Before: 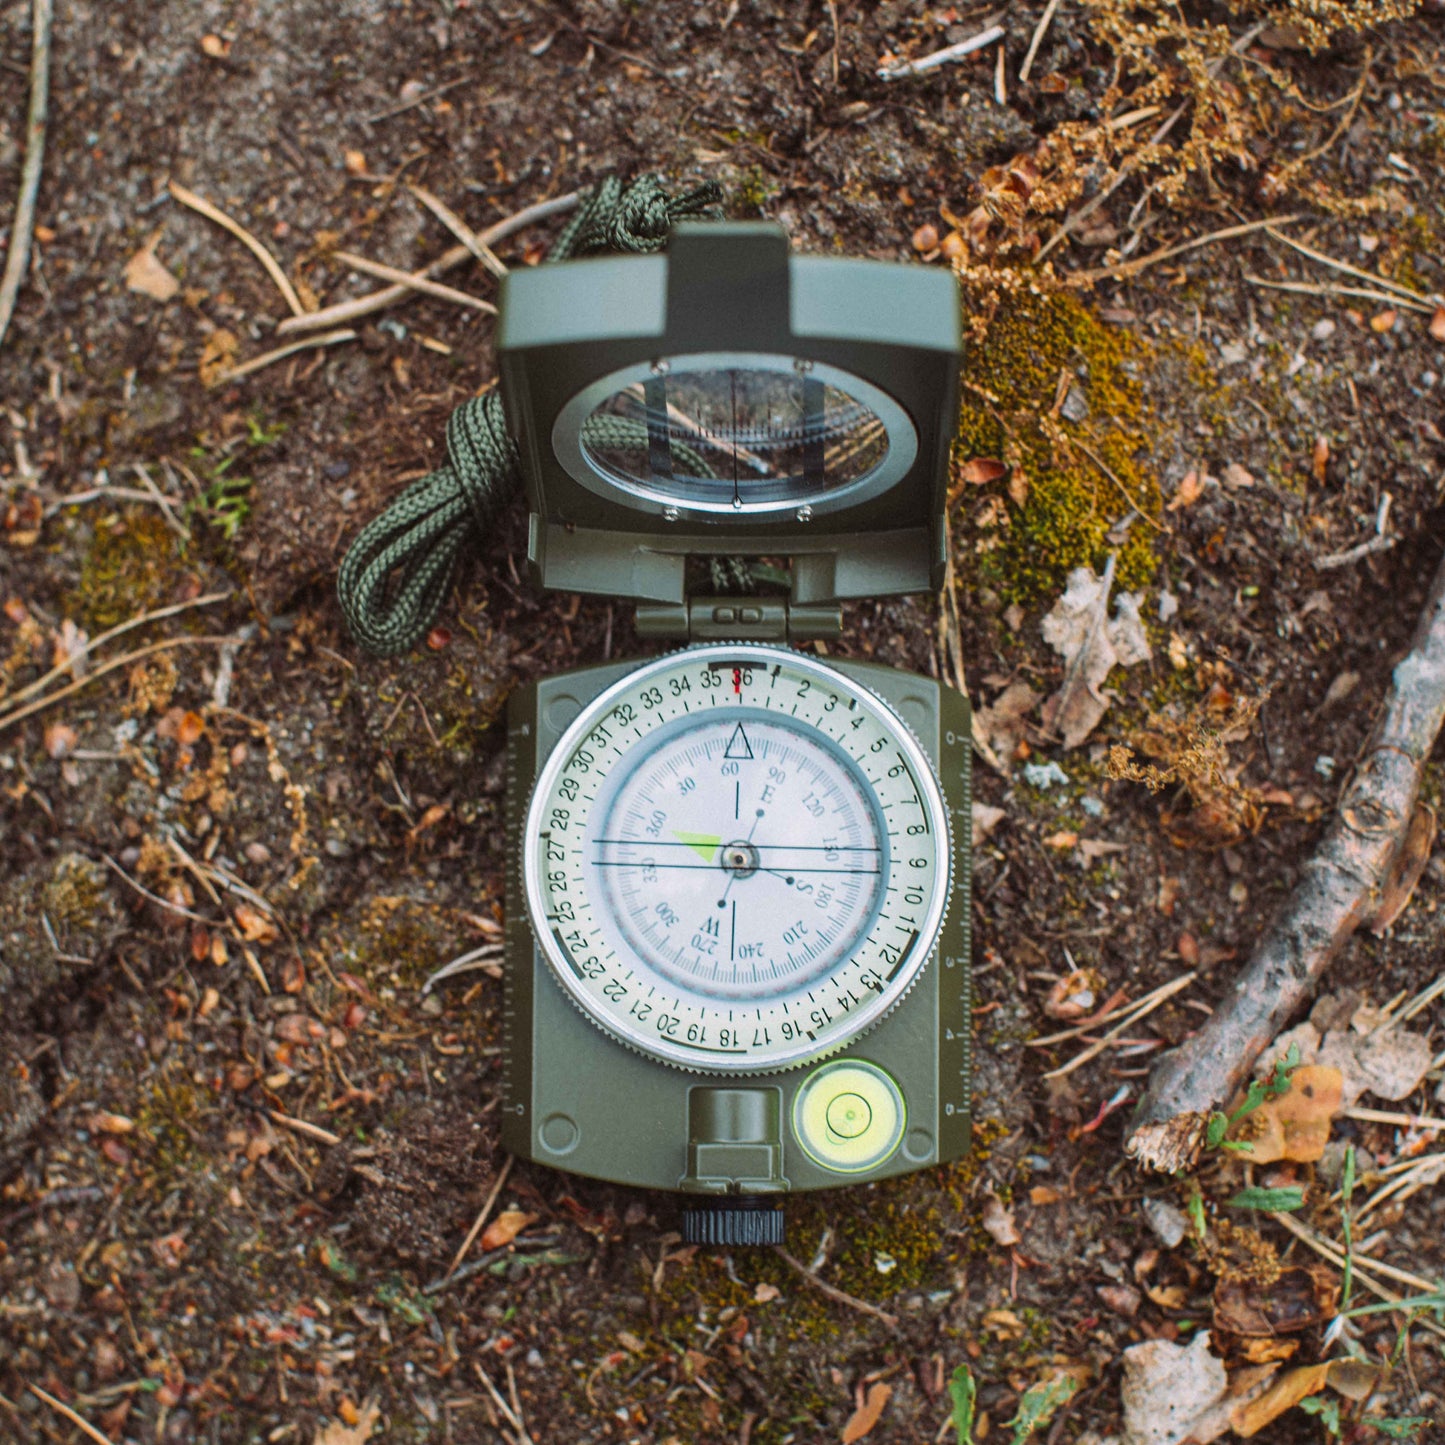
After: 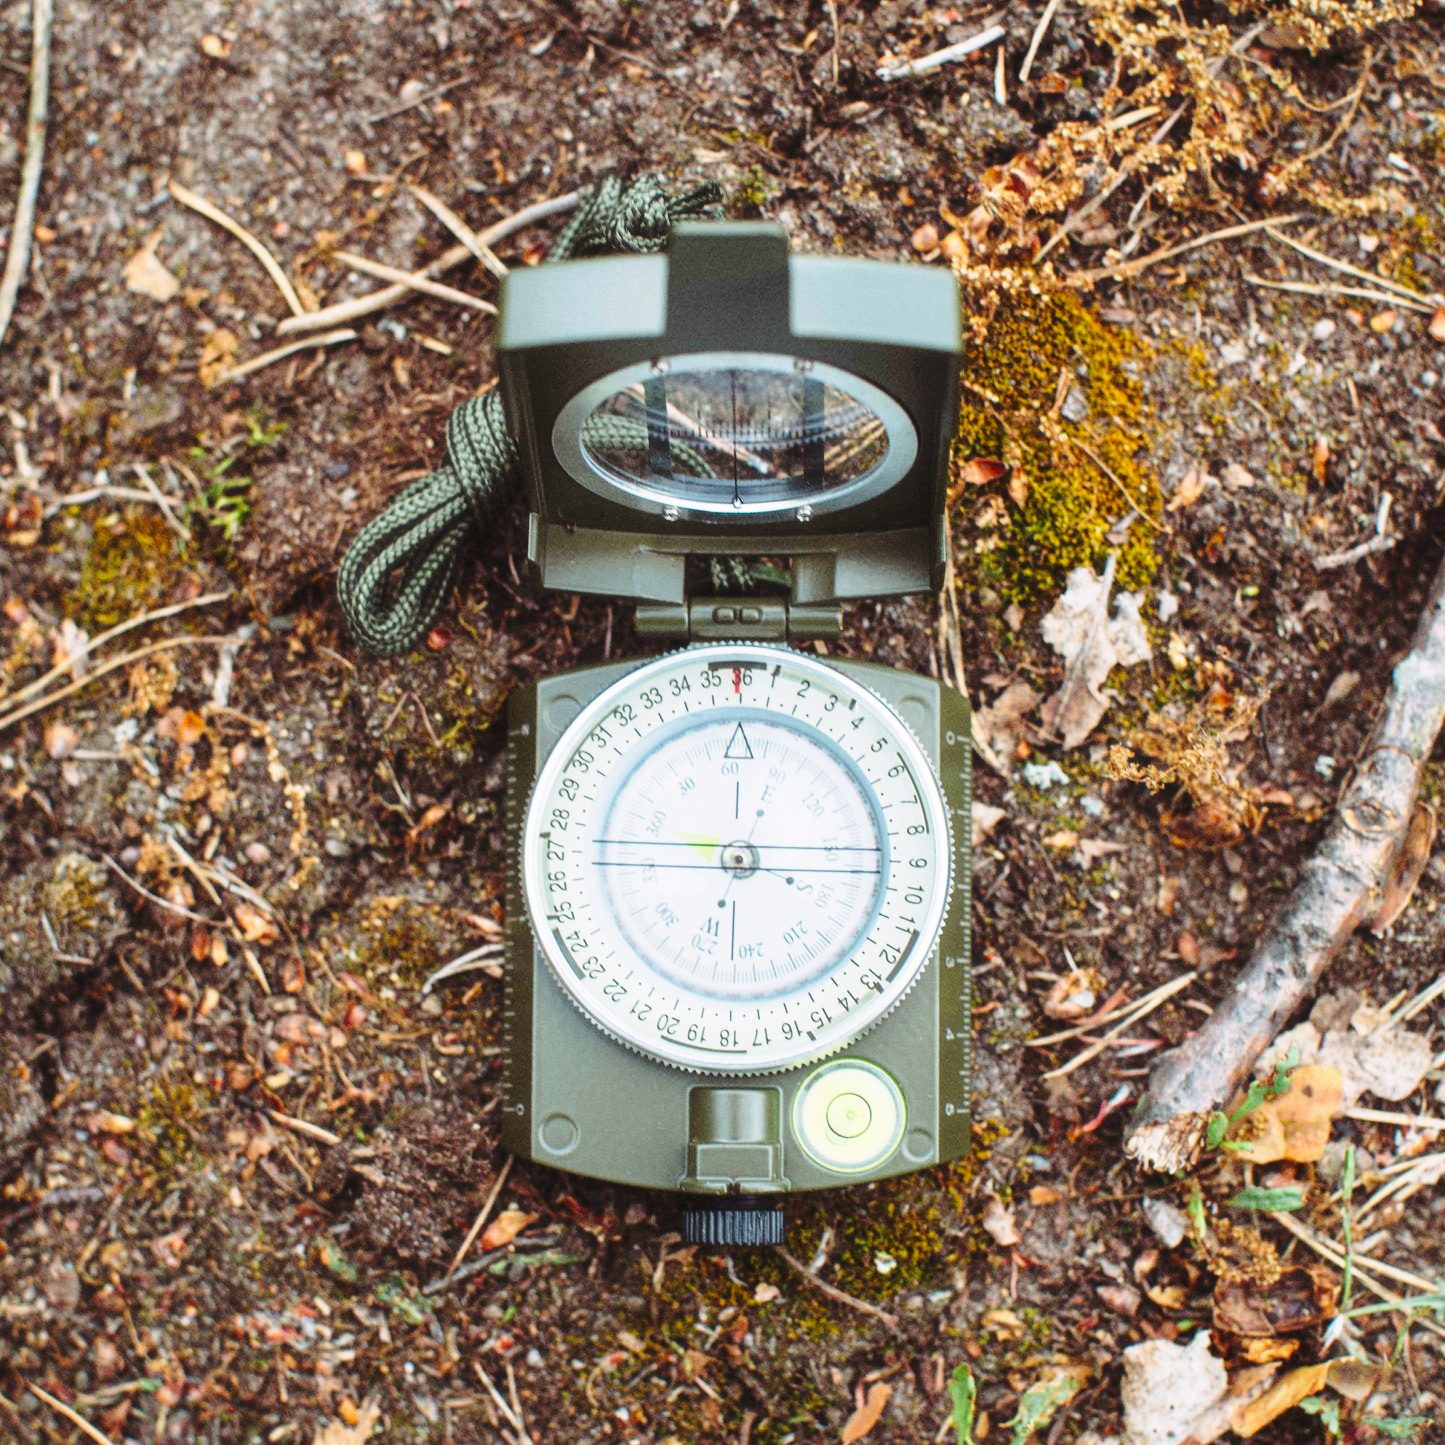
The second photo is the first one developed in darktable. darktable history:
haze removal: strength -0.1, adaptive false
base curve: curves: ch0 [(0, 0) (0.028, 0.03) (0.121, 0.232) (0.46, 0.748) (0.859, 0.968) (1, 1)], preserve colors none
